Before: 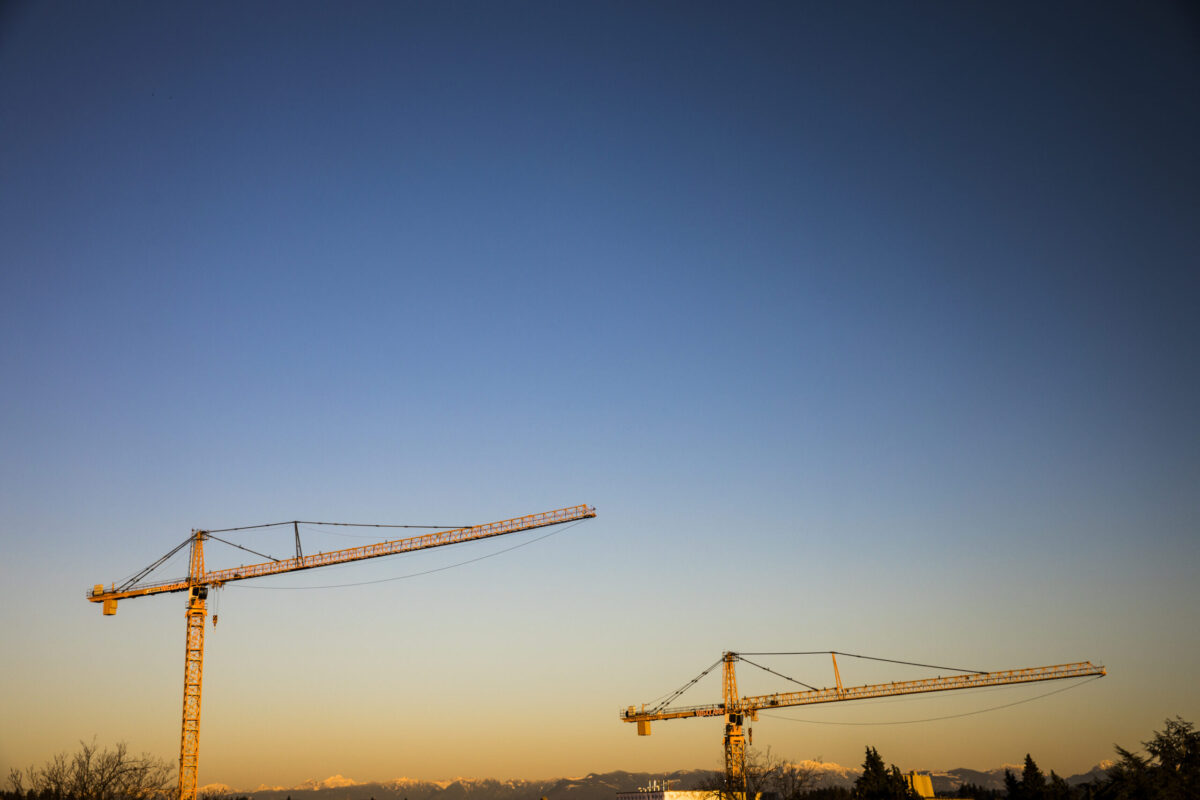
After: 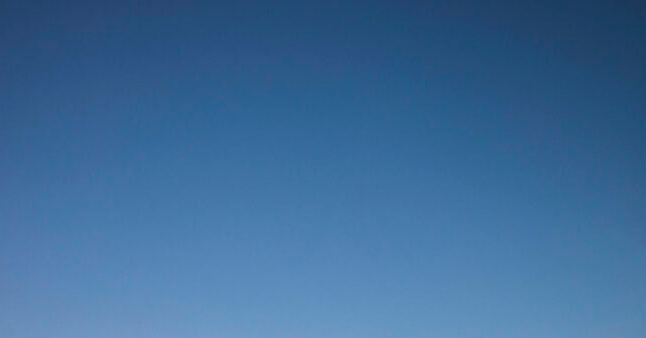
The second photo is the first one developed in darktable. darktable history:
crop: left 15.306%, top 9.065%, right 30.789%, bottom 48.638%
color balance: mode lift, gamma, gain (sRGB)
sharpen: on, module defaults
